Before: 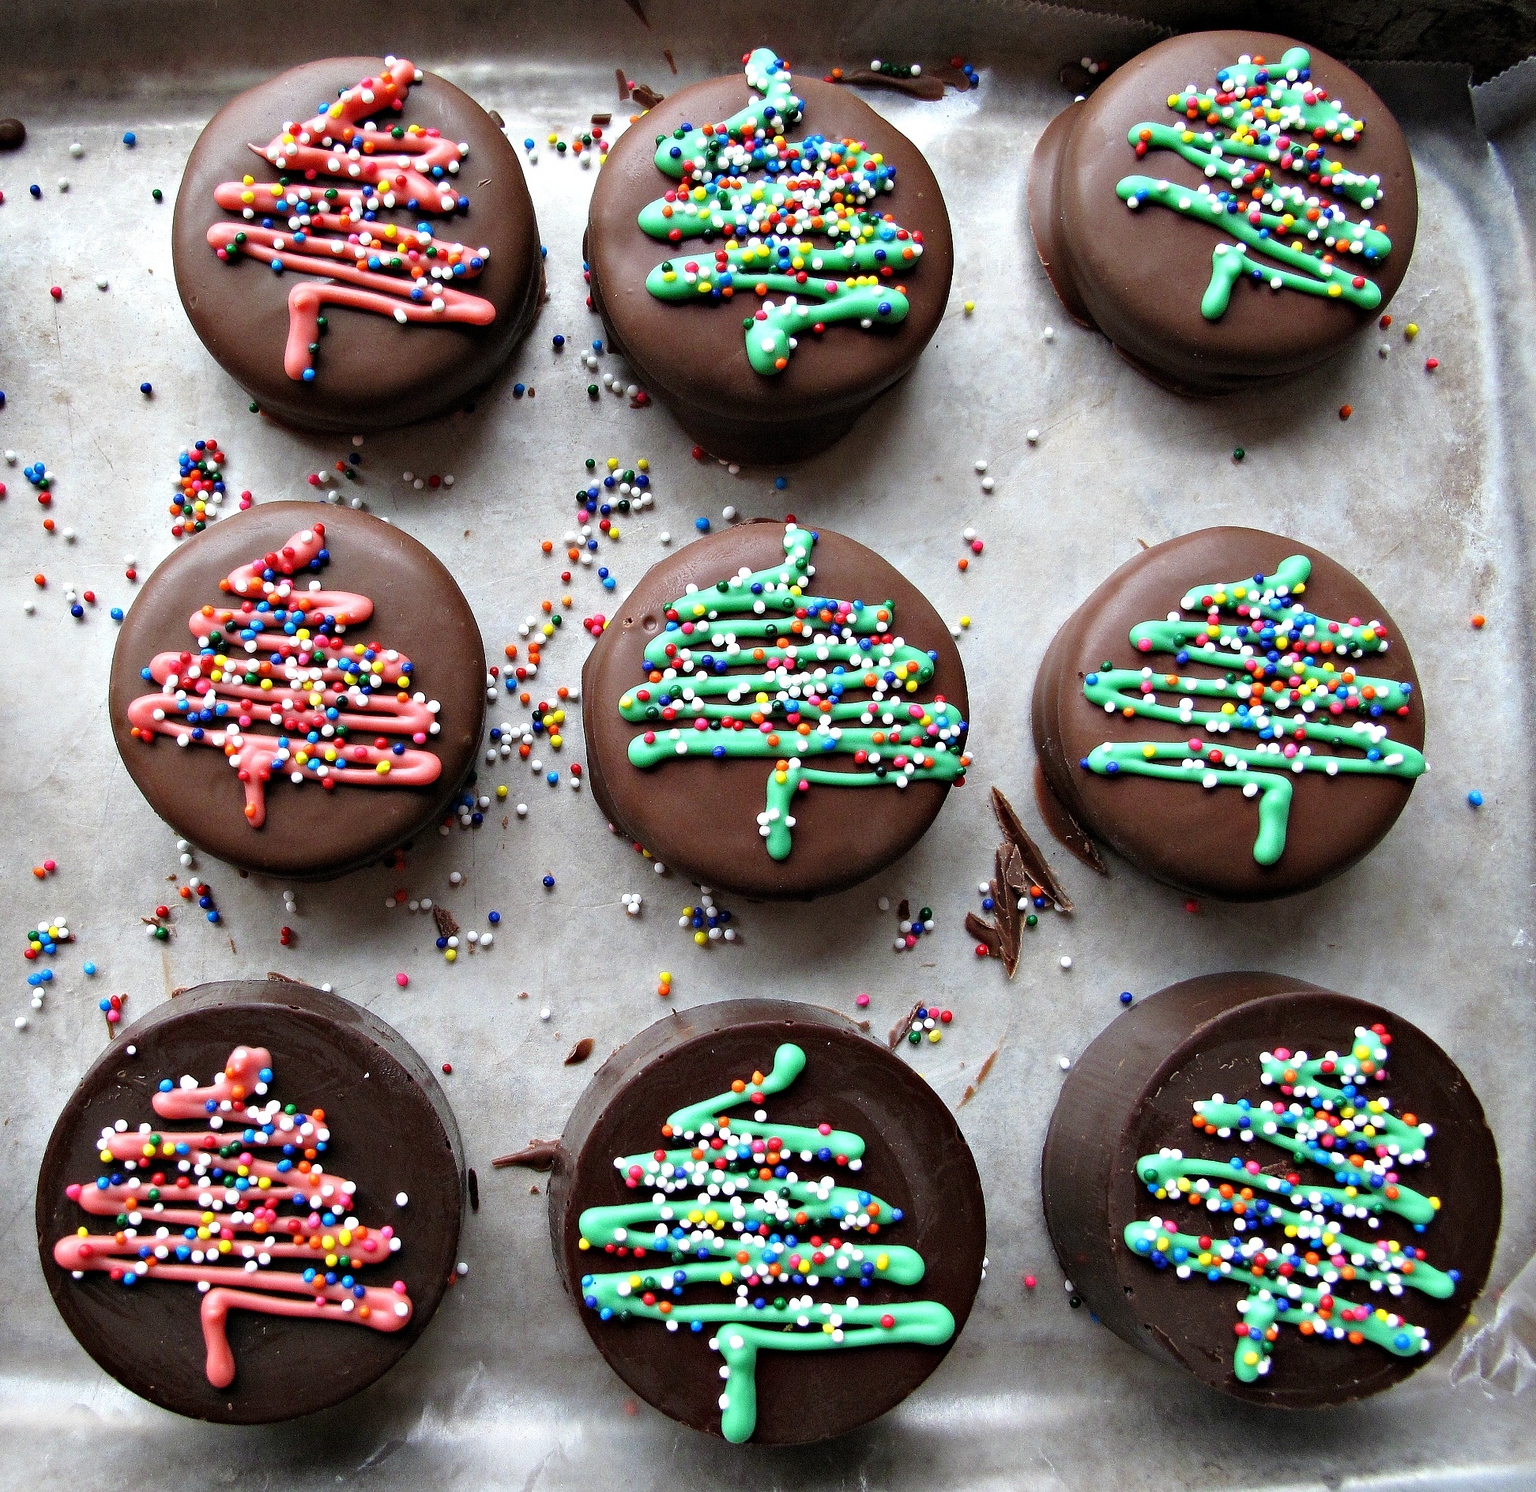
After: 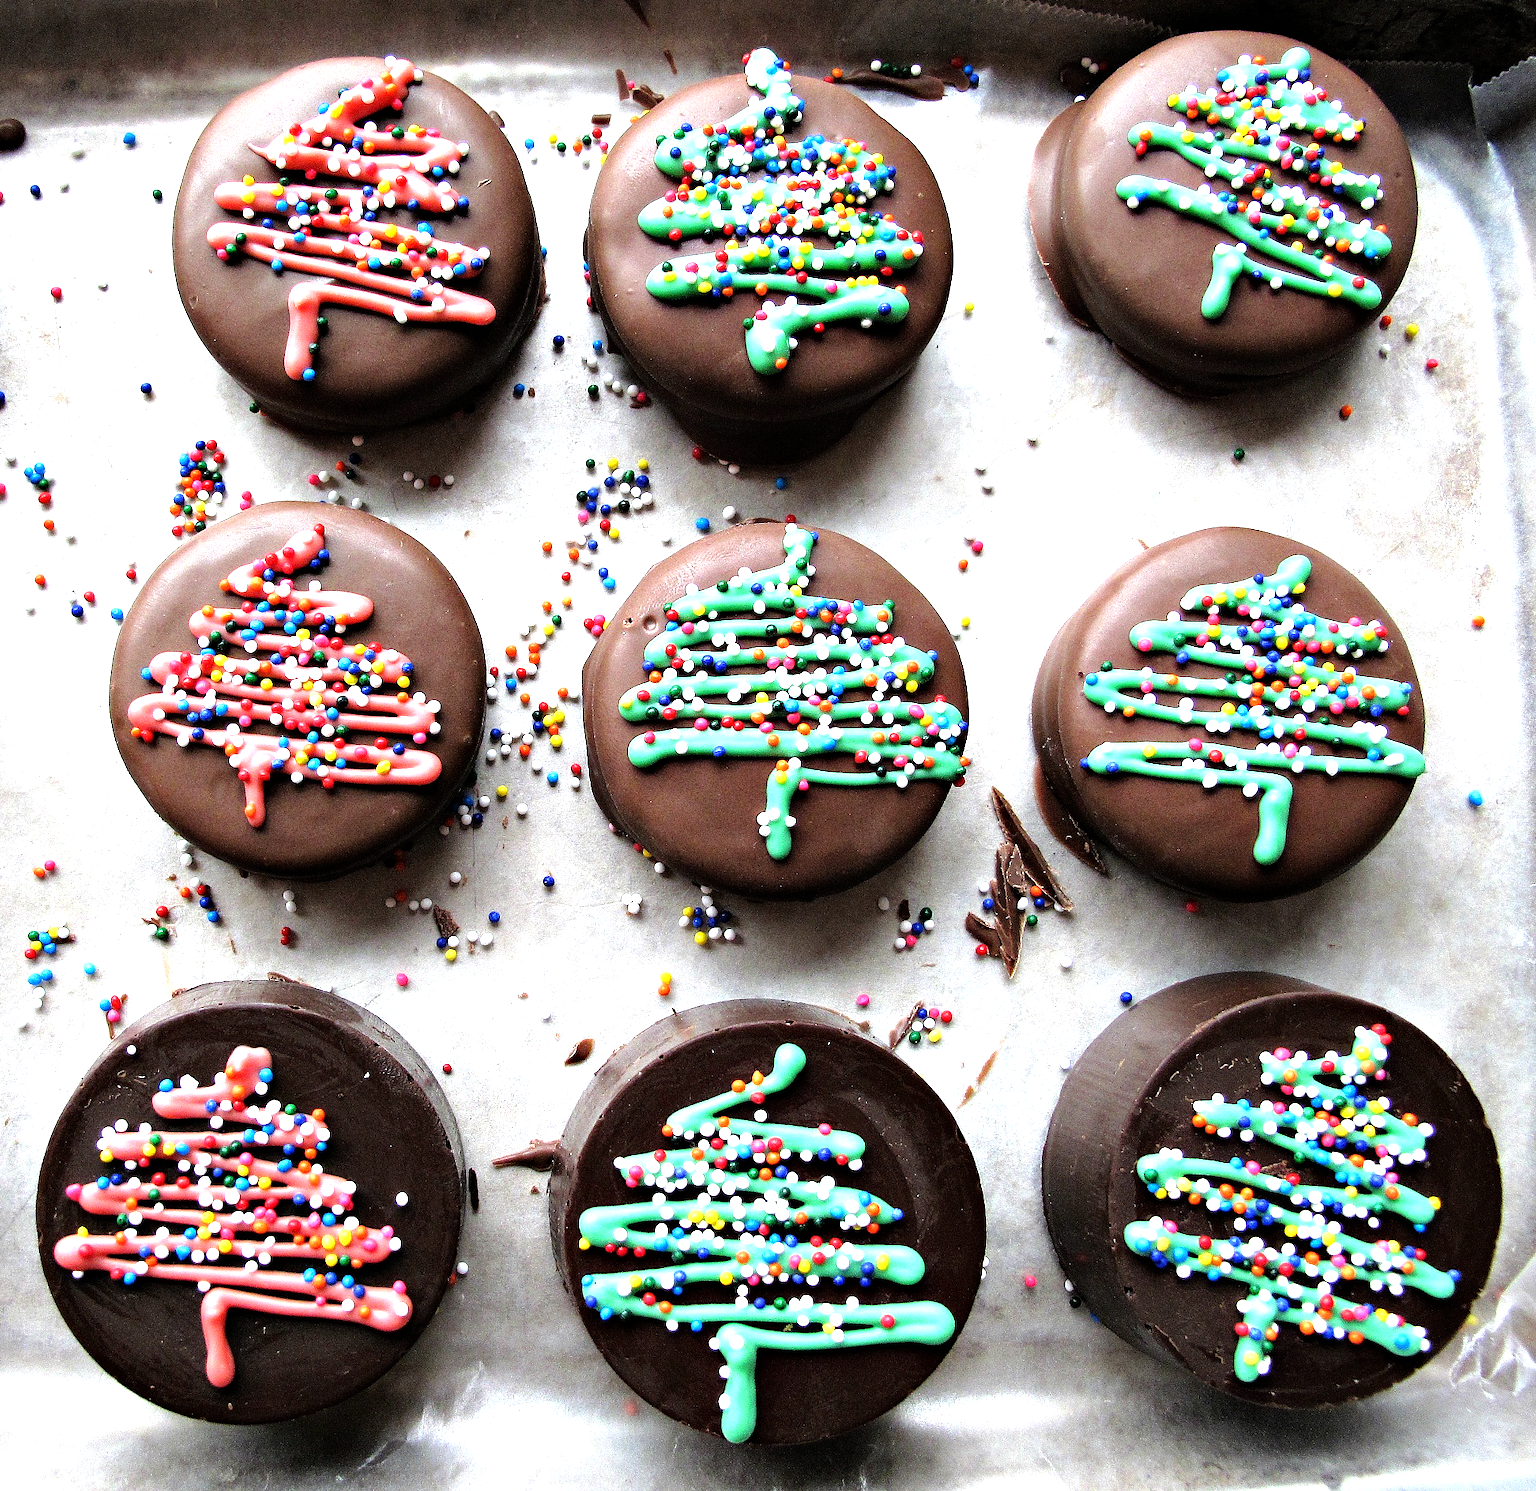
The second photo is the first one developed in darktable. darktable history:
tone equalizer: -8 EV -1.07 EV, -7 EV -1.02 EV, -6 EV -0.893 EV, -5 EV -0.553 EV, -3 EV 0.58 EV, -2 EV 0.89 EV, -1 EV 0.994 EV, +0 EV 1.06 EV
